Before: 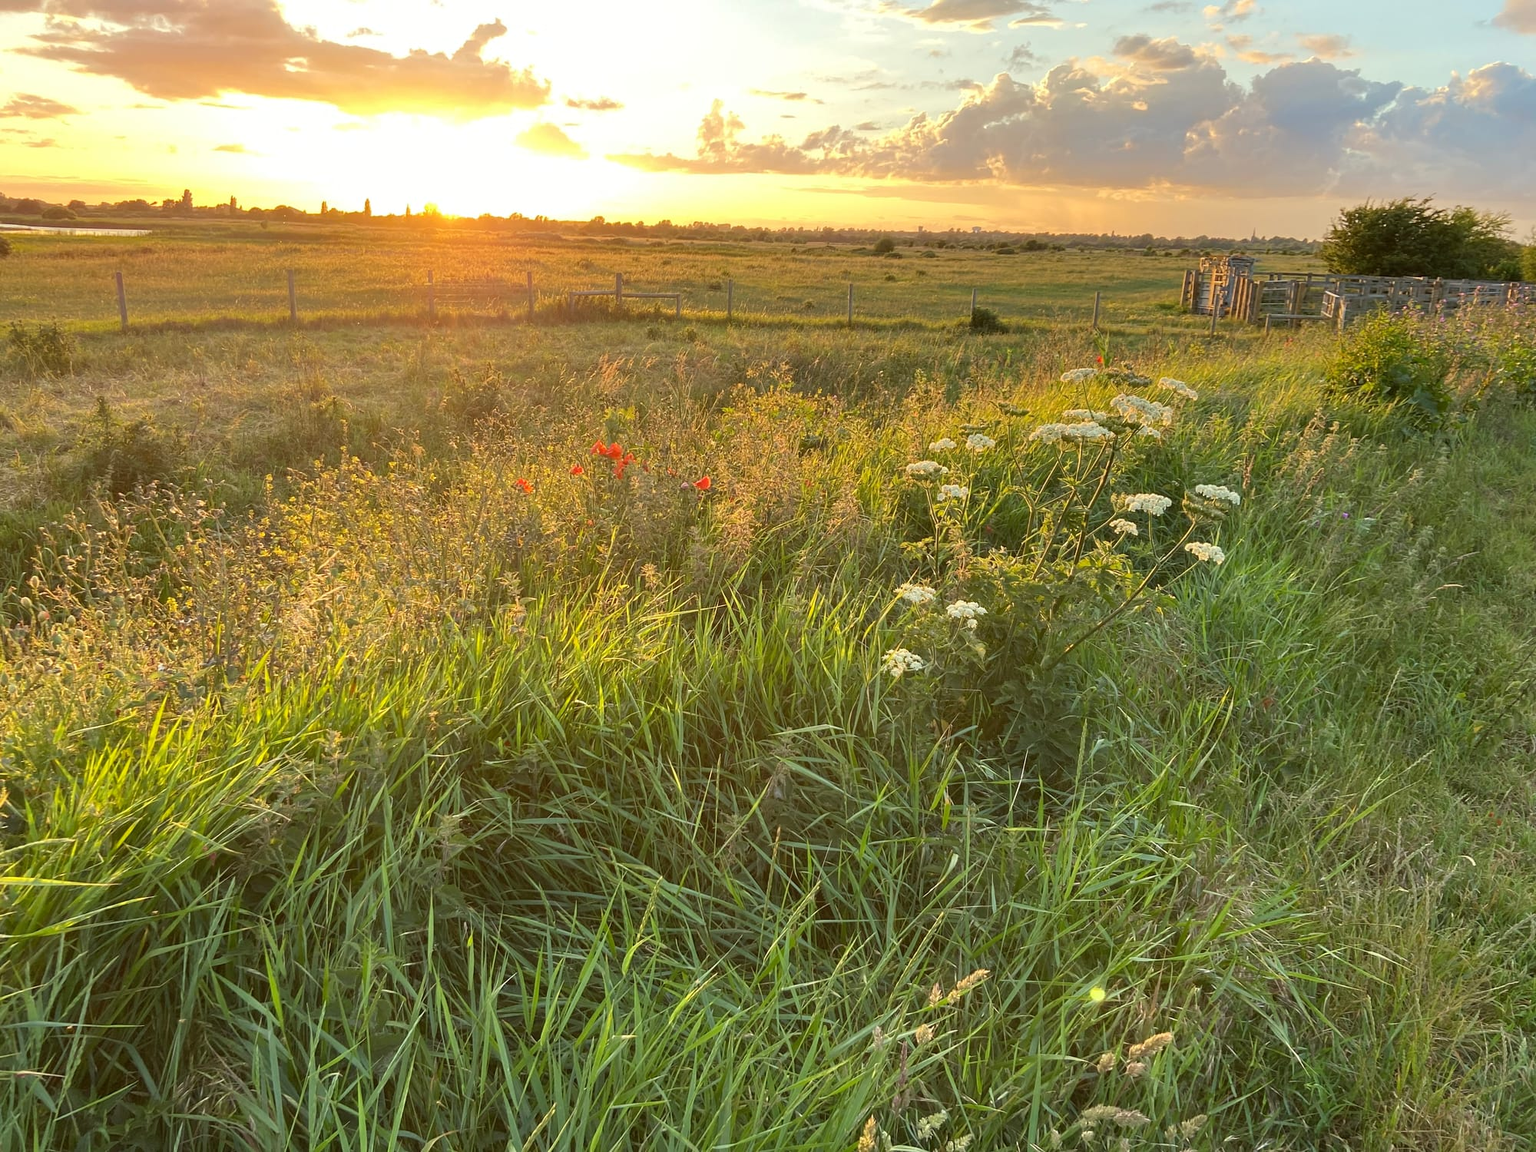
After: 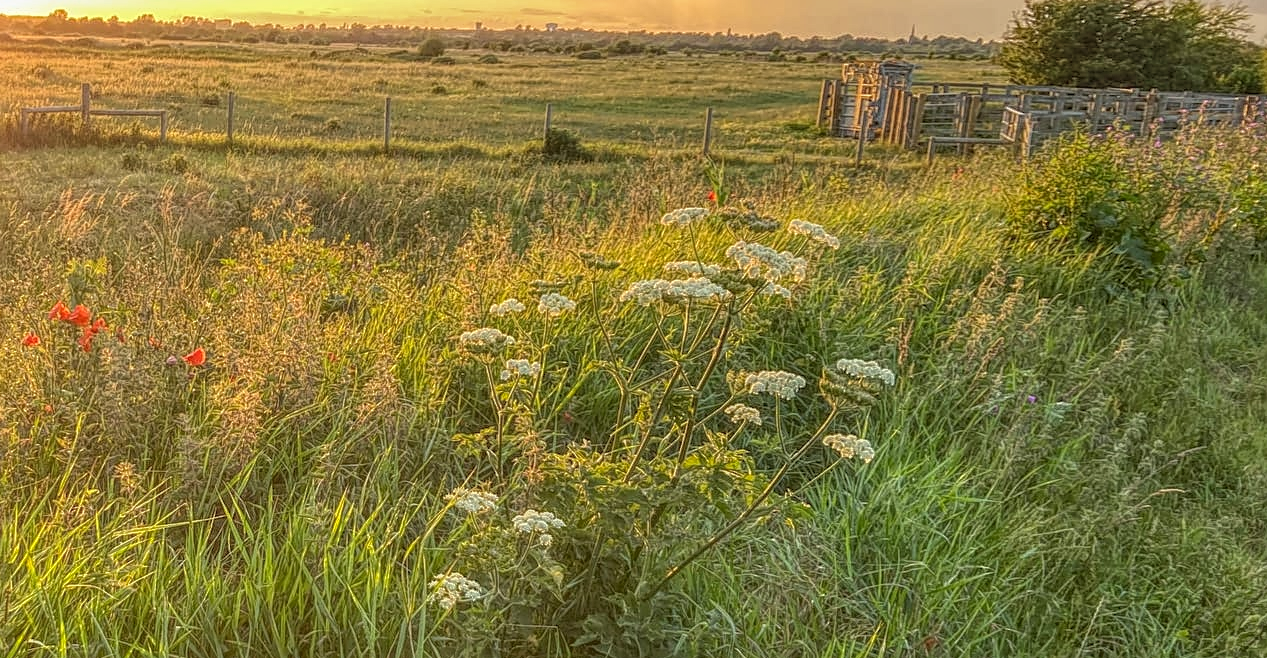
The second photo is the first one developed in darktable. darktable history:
sharpen: on, module defaults
local contrast: highlights 20%, shadows 27%, detail 201%, midtone range 0.2
crop: left 36.049%, top 18.139%, right 0.581%, bottom 37.956%
